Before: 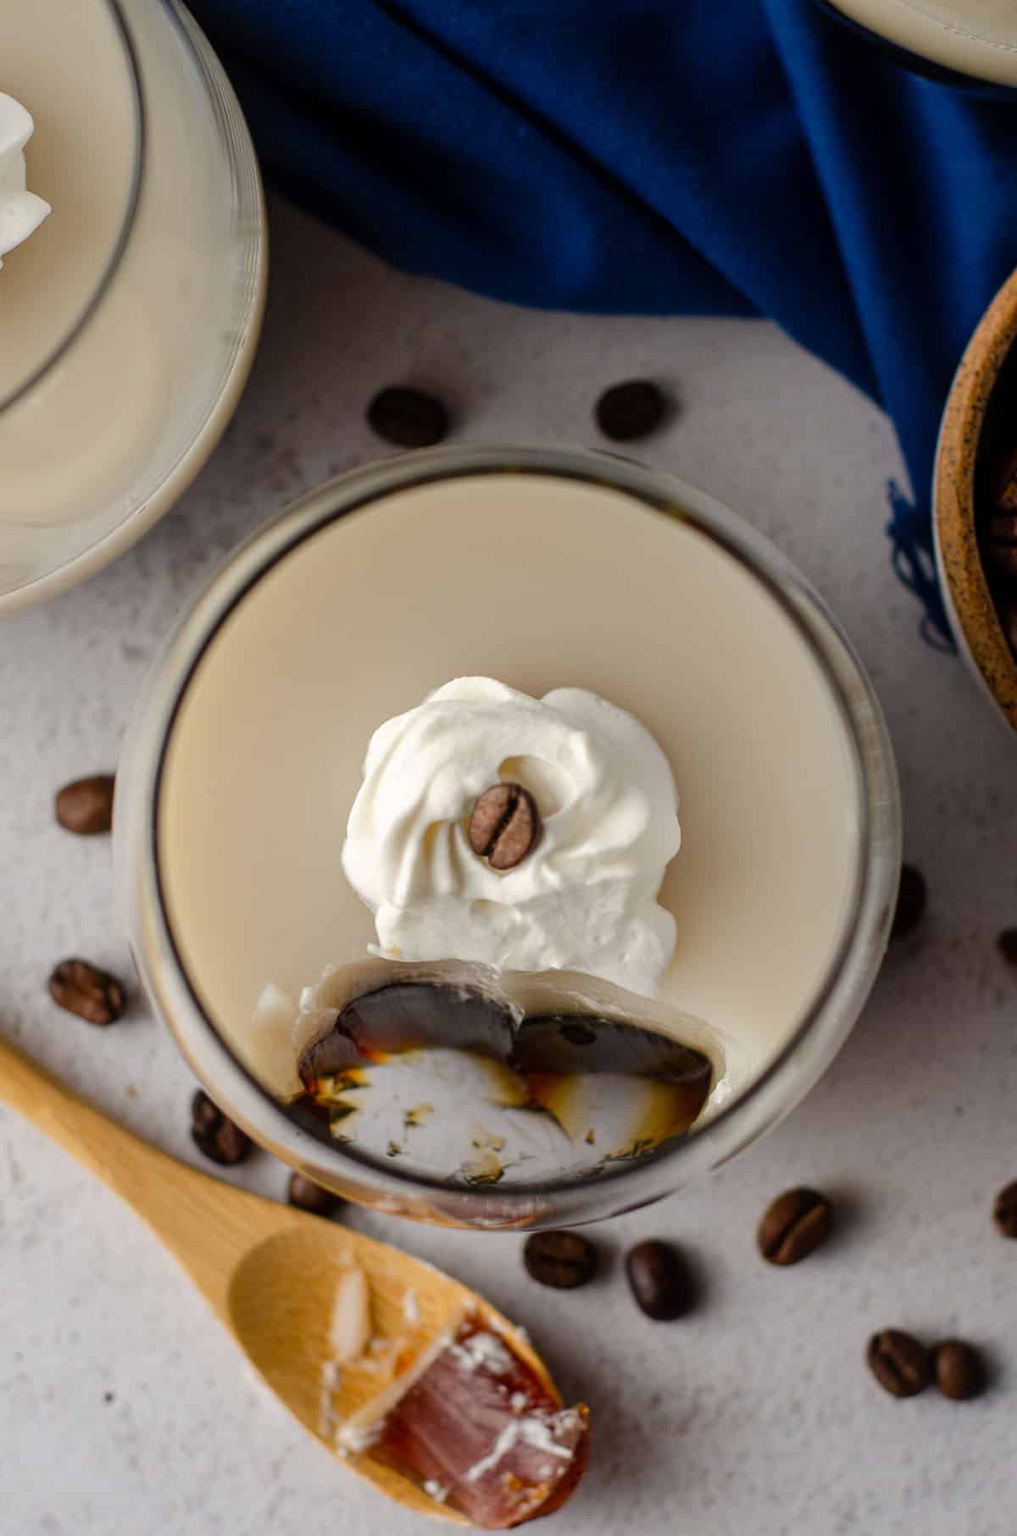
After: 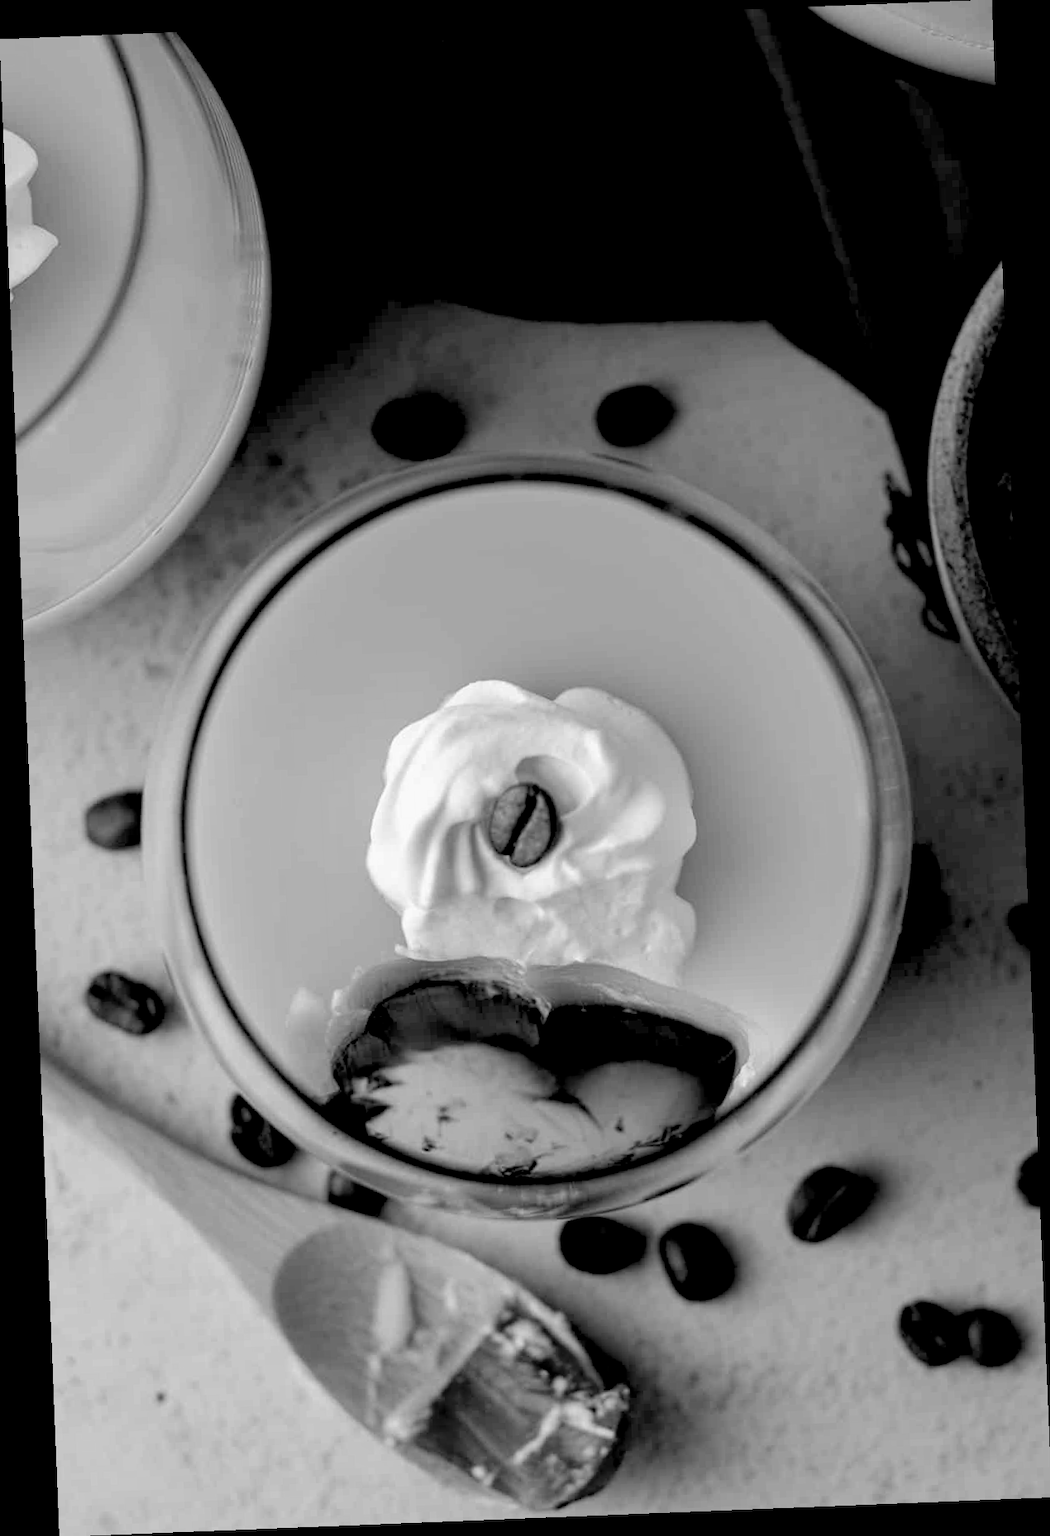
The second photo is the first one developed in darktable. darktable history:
rotate and perspective: rotation -2.29°, automatic cropping off
monochrome: on, module defaults
color balance: lift [0.975, 0.993, 1, 1.015], gamma [1.1, 1, 1, 0.945], gain [1, 1.04, 1, 0.95]
